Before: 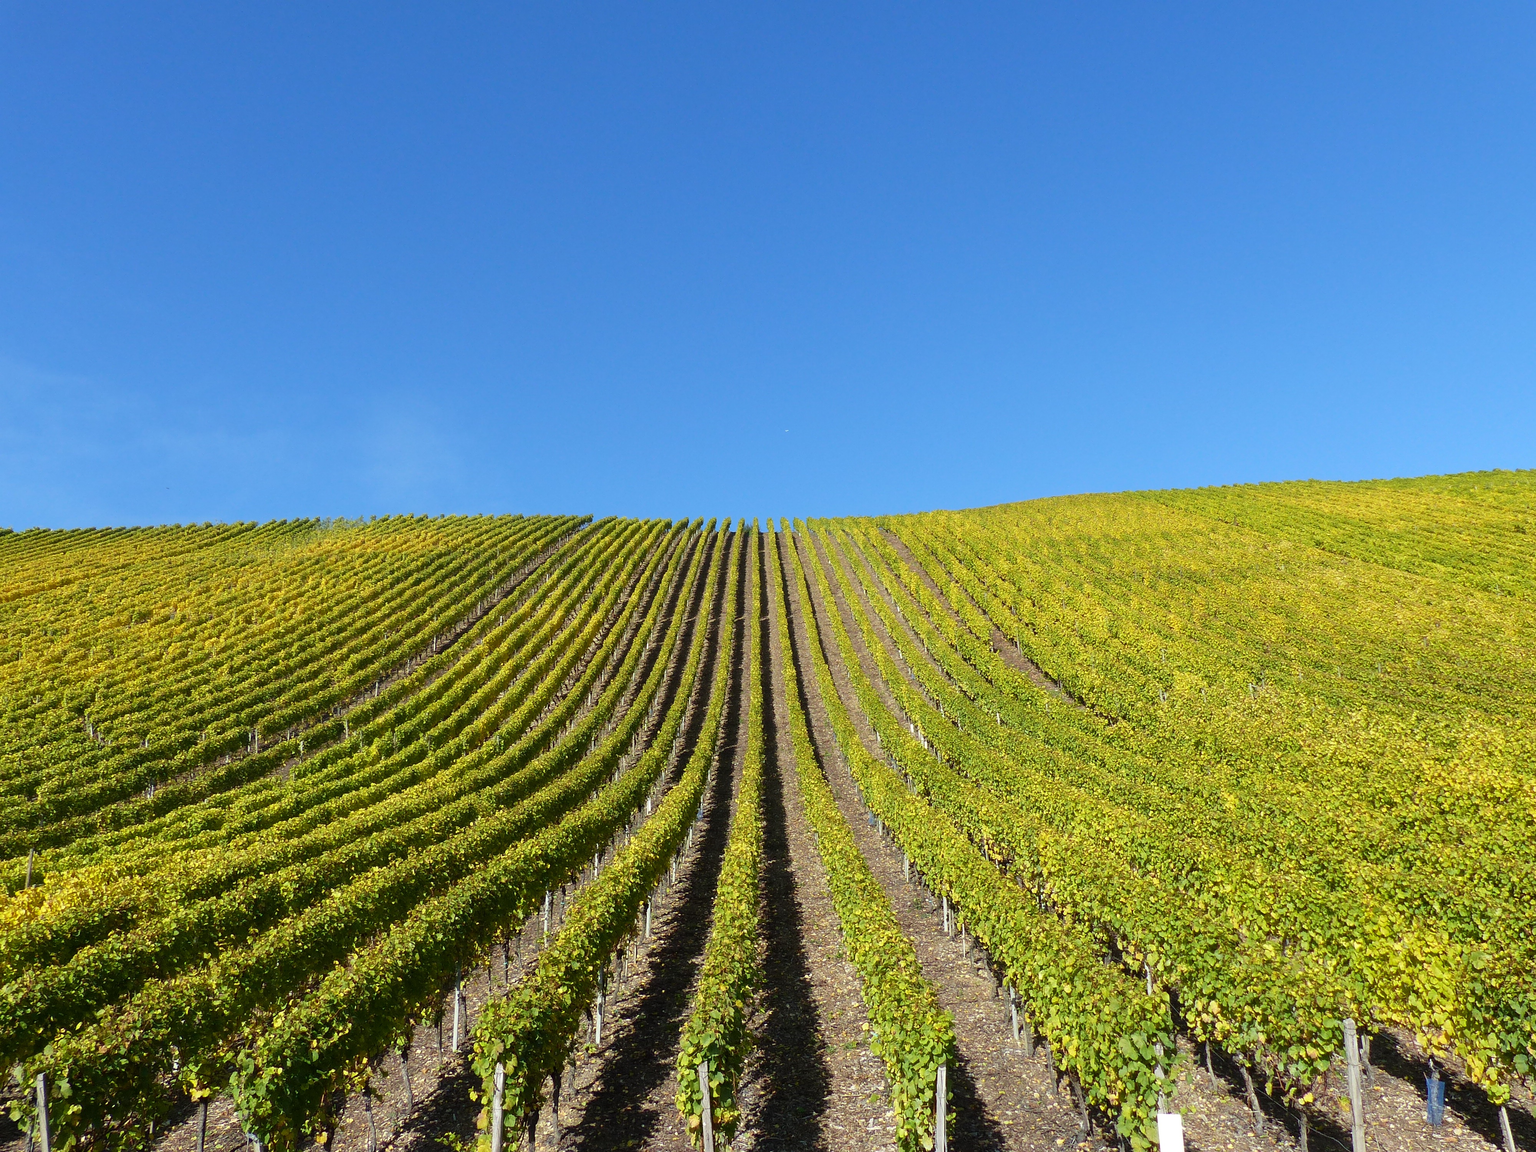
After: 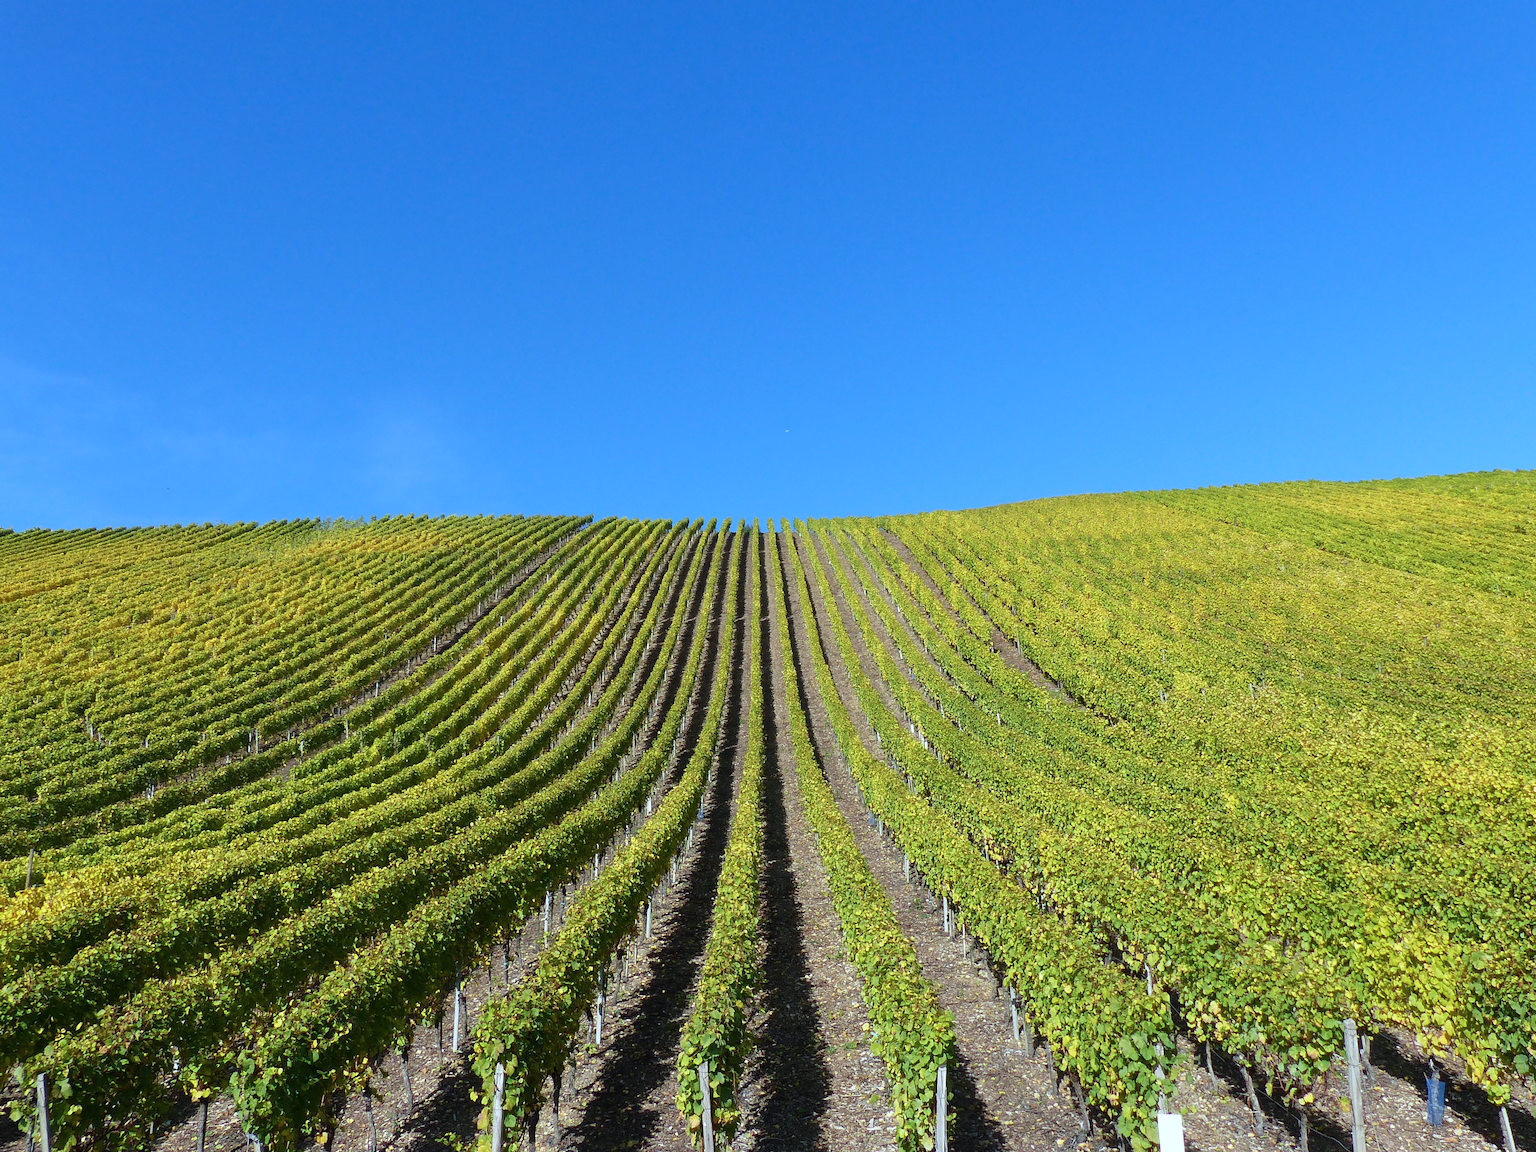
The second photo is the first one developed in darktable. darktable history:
color calibration: x 0.372, y 0.386, temperature 4284.59 K
